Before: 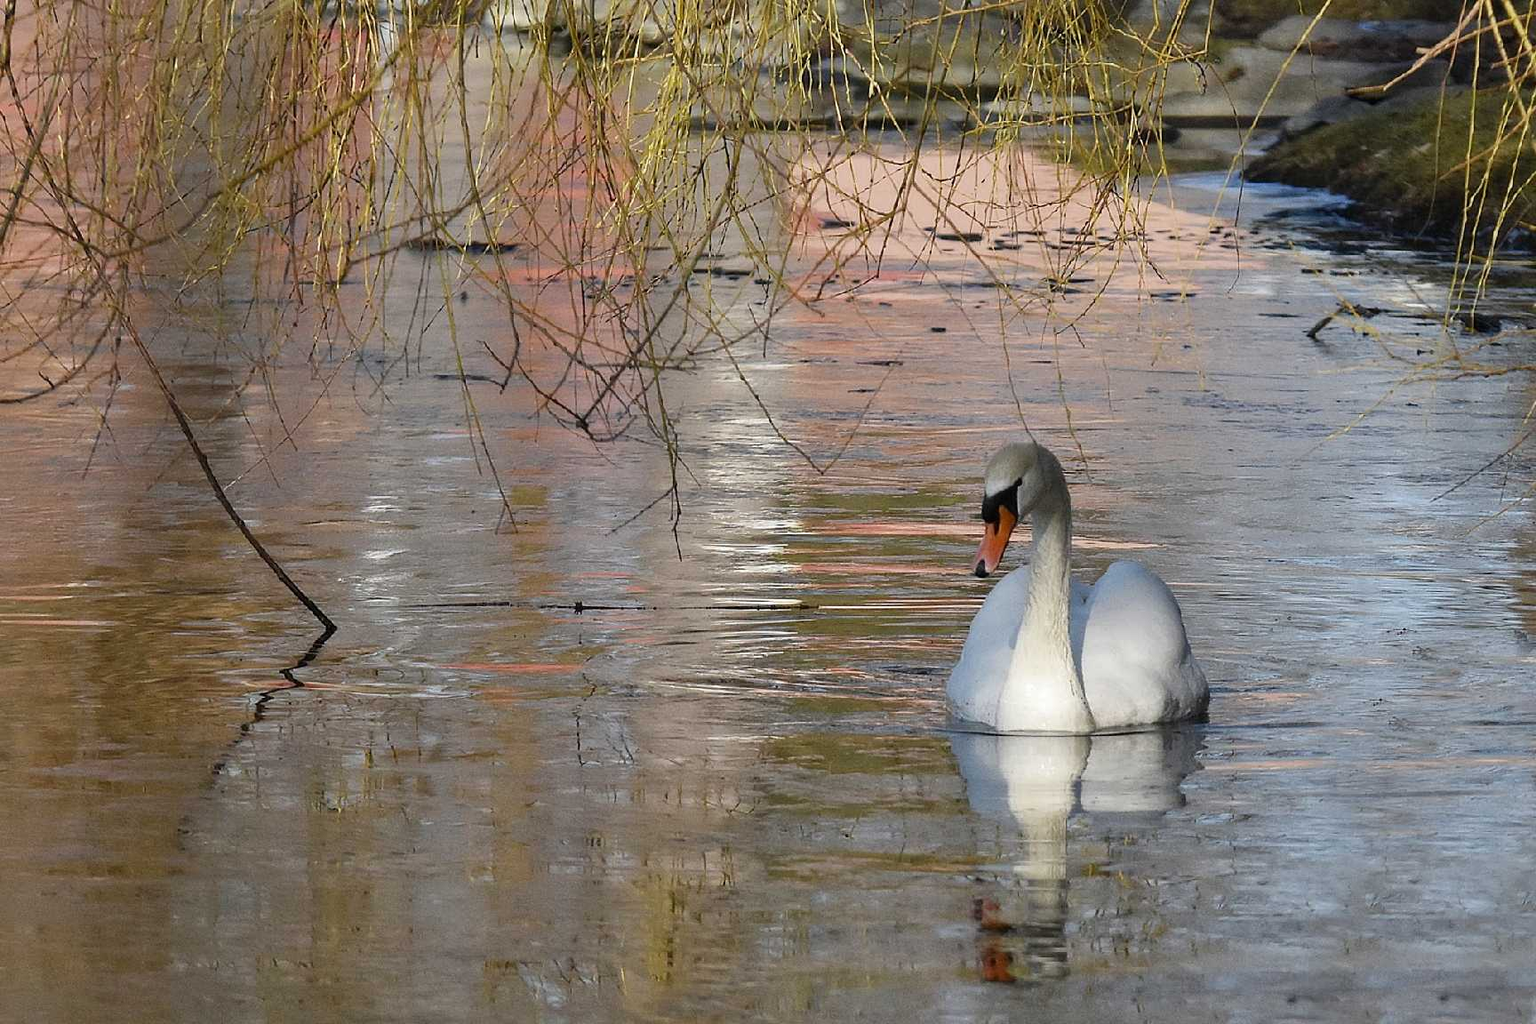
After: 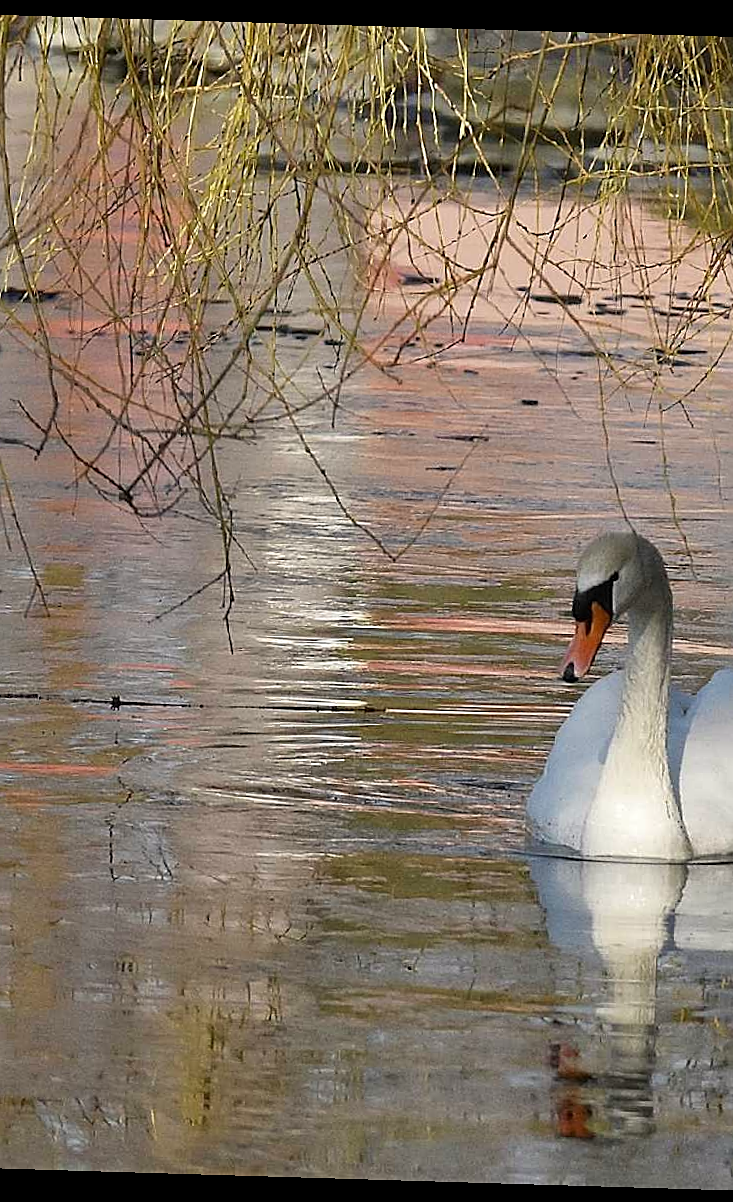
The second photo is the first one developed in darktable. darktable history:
white balance: red 1.009, blue 0.985
rotate and perspective: rotation 1.72°, automatic cropping off
crop: left 31.229%, right 27.105%
sharpen: on, module defaults
